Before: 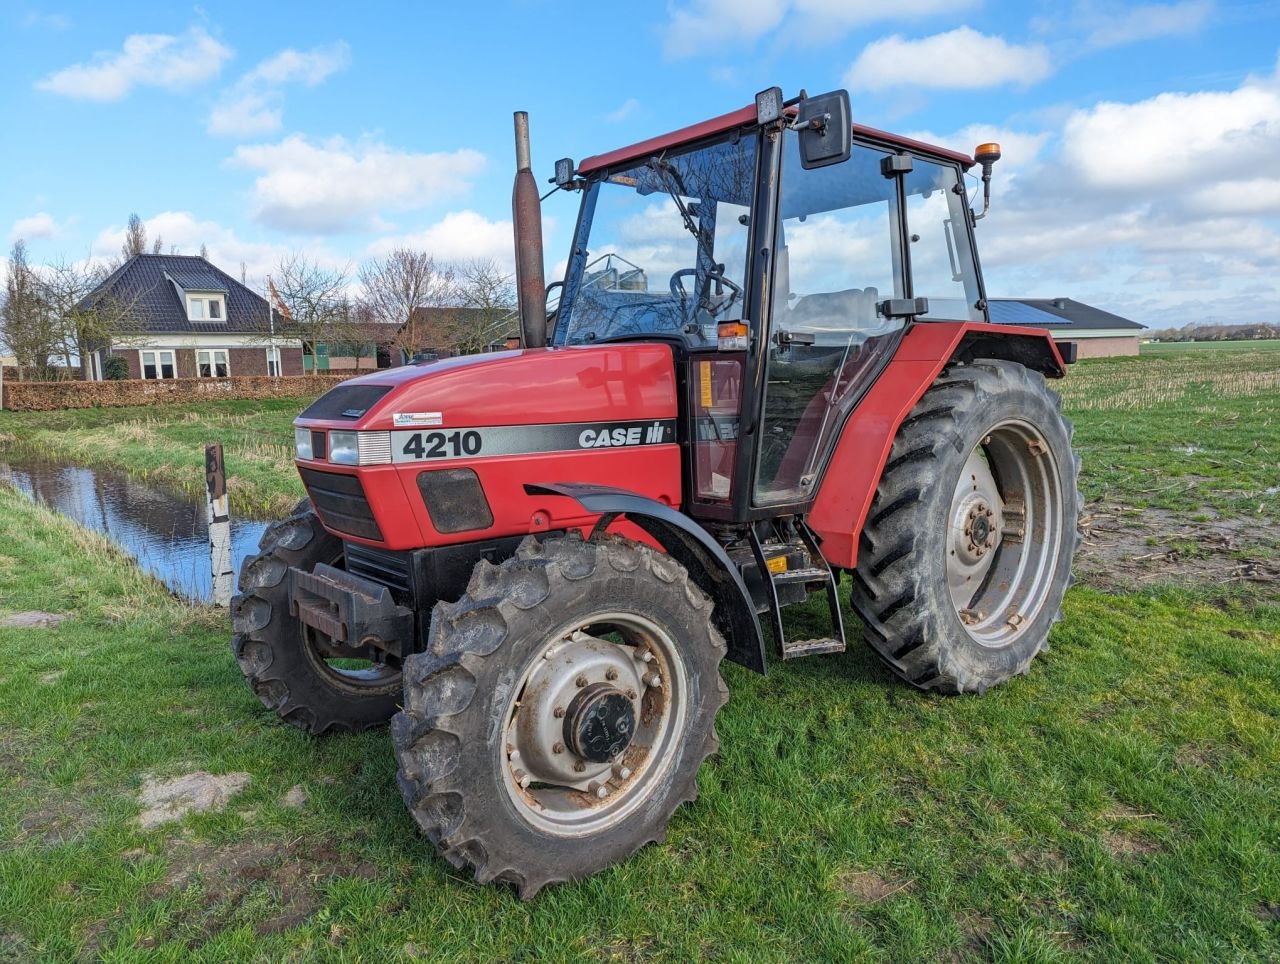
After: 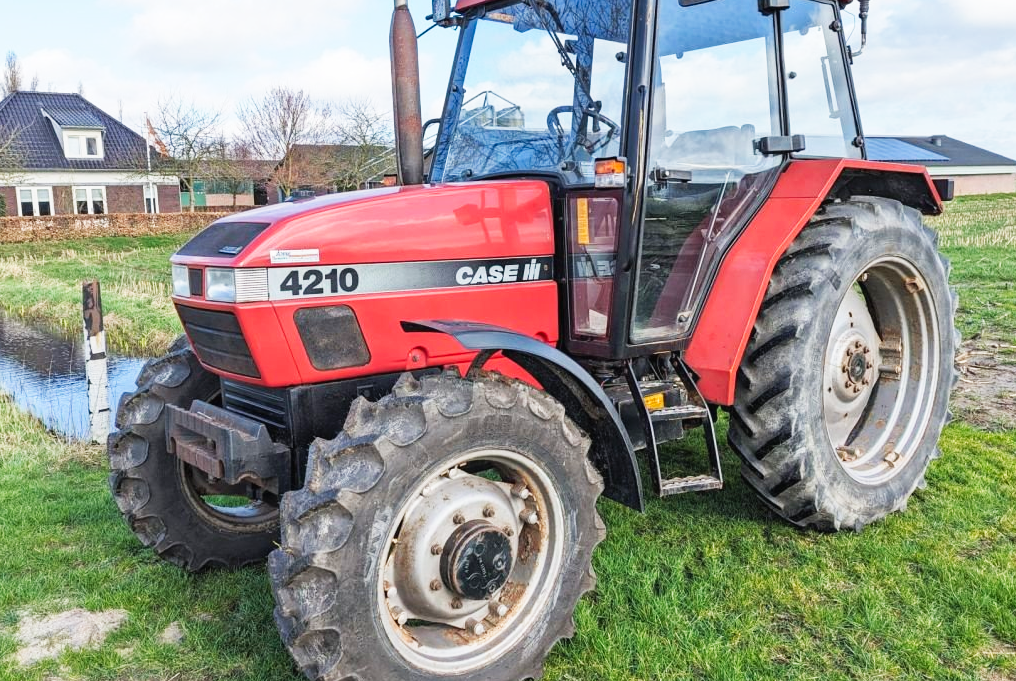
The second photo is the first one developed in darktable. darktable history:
crop: left 9.67%, top 16.995%, right 10.91%, bottom 12.315%
tone curve: curves: ch0 [(0, 0.017) (0.259, 0.344) (0.593, 0.778) (0.786, 0.931) (1, 0.999)]; ch1 [(0, 0) (0.405, 0.387) (0.442, 0.47) (0.492, 0.5) (0.511, 0.503) (0.548, 0.596) (0.7, 0.795) (1, 1)]; ch2 [(0, 0) (0.411, 0.433) (0.5, 0.504) (0.535, 0.581) (1, 1)], preserve colors none
